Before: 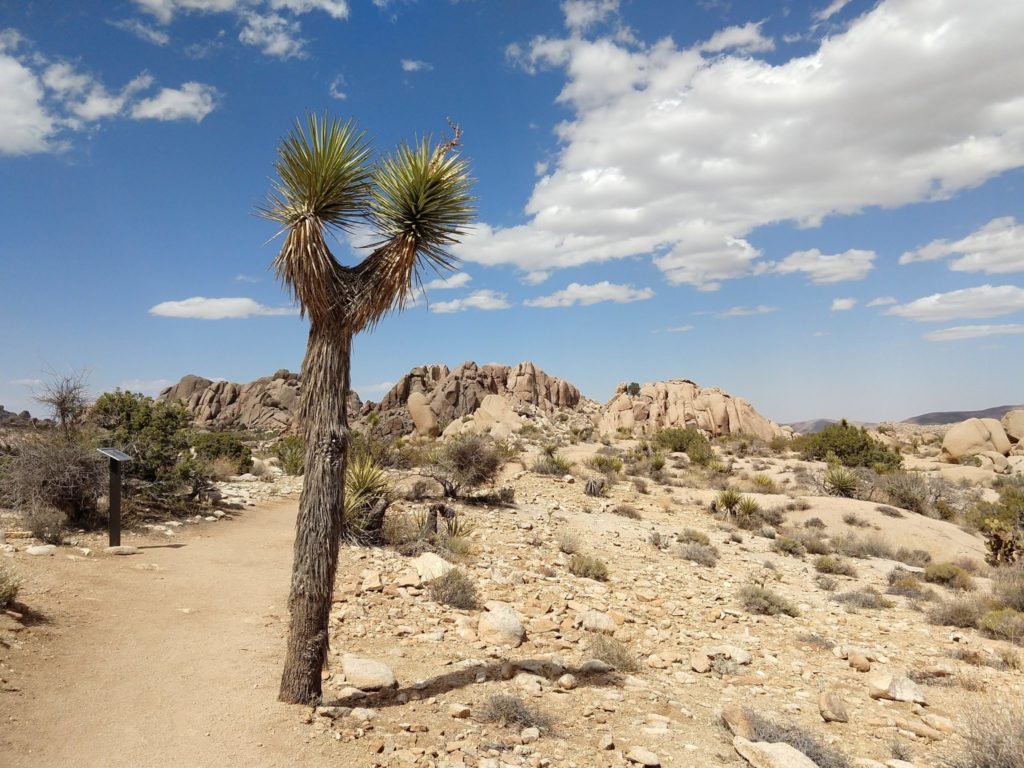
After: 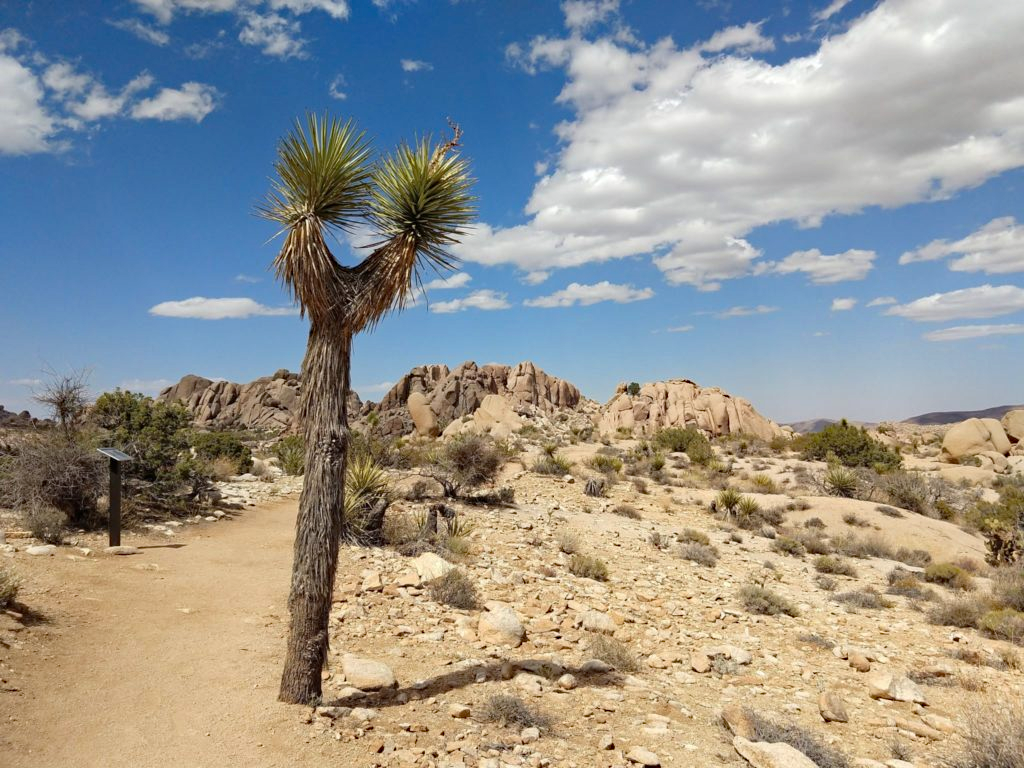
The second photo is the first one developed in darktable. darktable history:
haze removal: strength 0.287, distance 0.244, adaptive false
